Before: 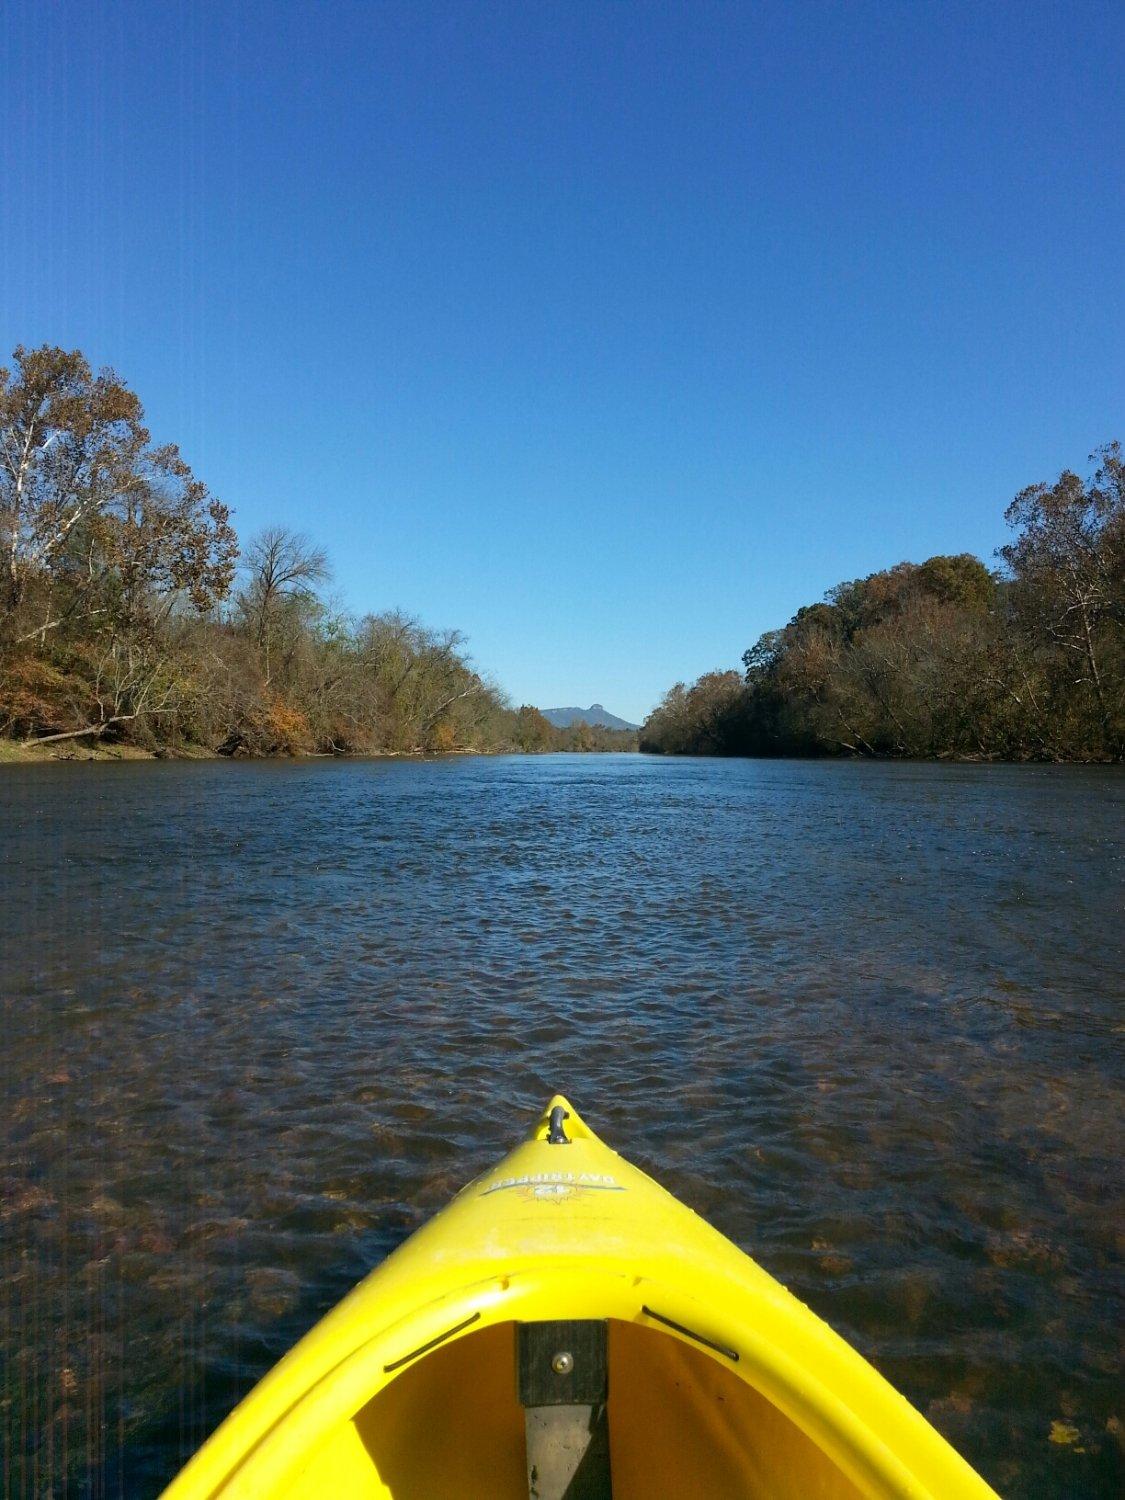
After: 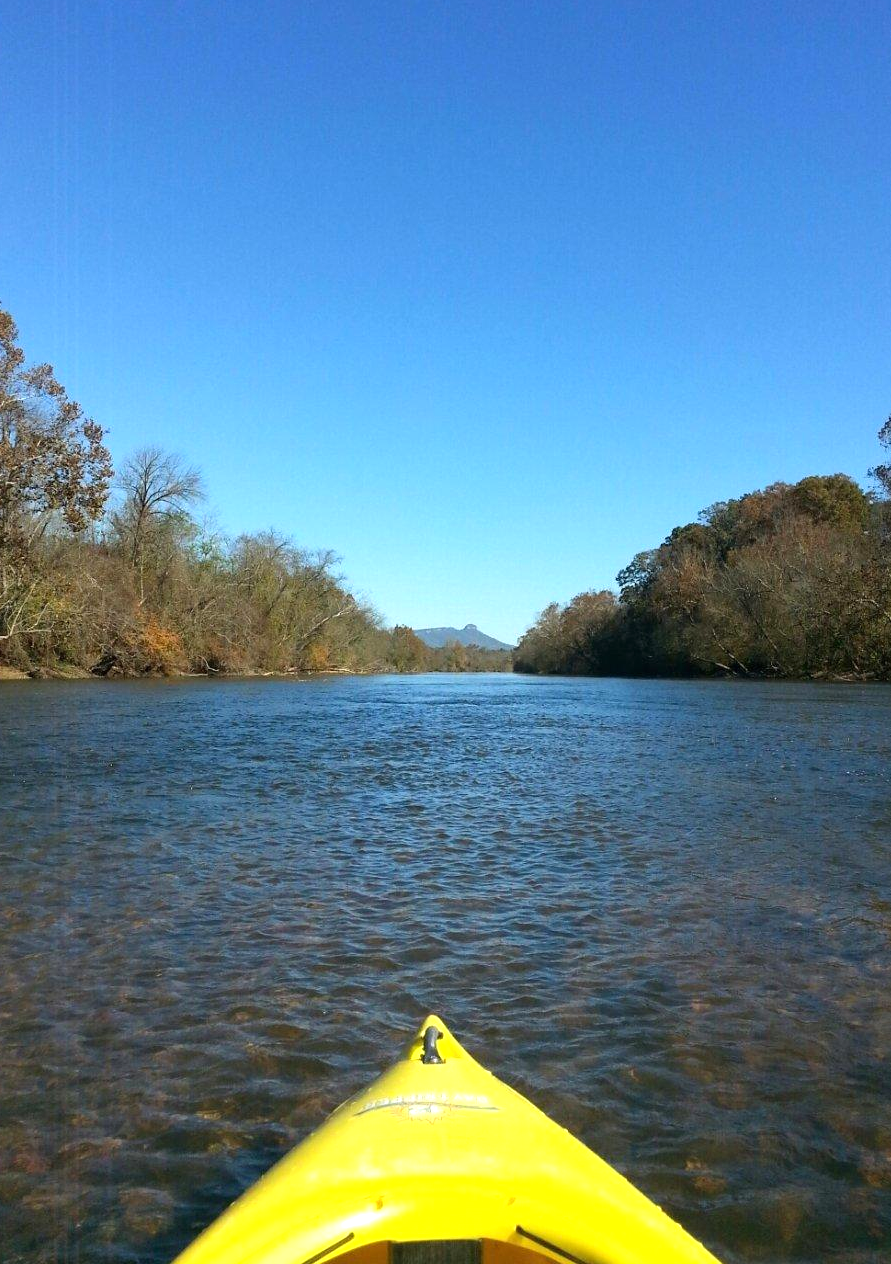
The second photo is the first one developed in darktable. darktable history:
crop: left 11.225%, top 5.381%, right 9.565%, bottom 10.314%
exposure: black level correction 0, exposure 0.5 EV, compensate exposure bias true, compensate highlight preservation false
tone equalizer: on, module defaults
base curve: preserve colors none
